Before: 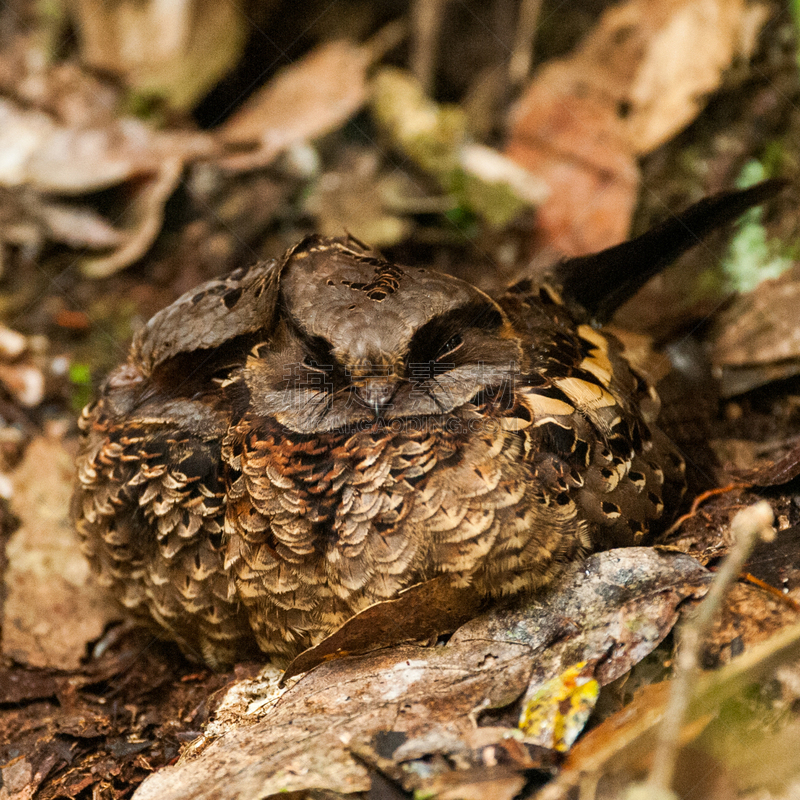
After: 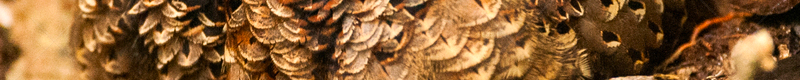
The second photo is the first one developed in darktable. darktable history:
levels: levels [0, 0.476, 0.951]
color correction: highlights a* 3.22, highlights b* 1.93, saturation 1.19
crop and rotate: top 59.084%, bottom 30.916%
